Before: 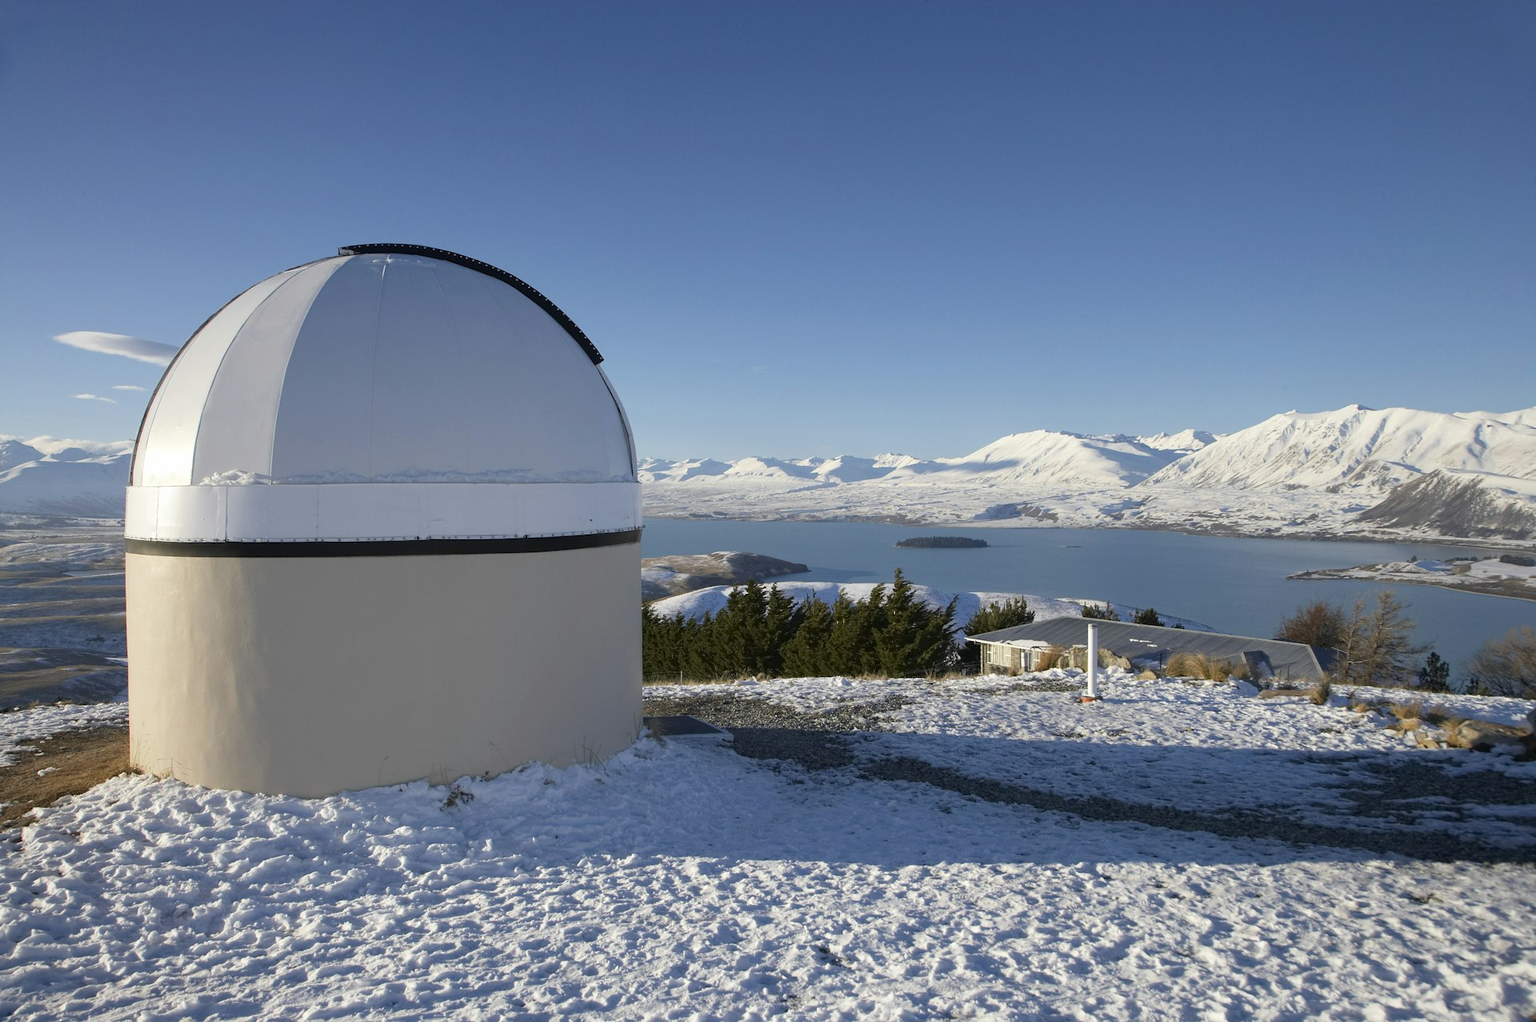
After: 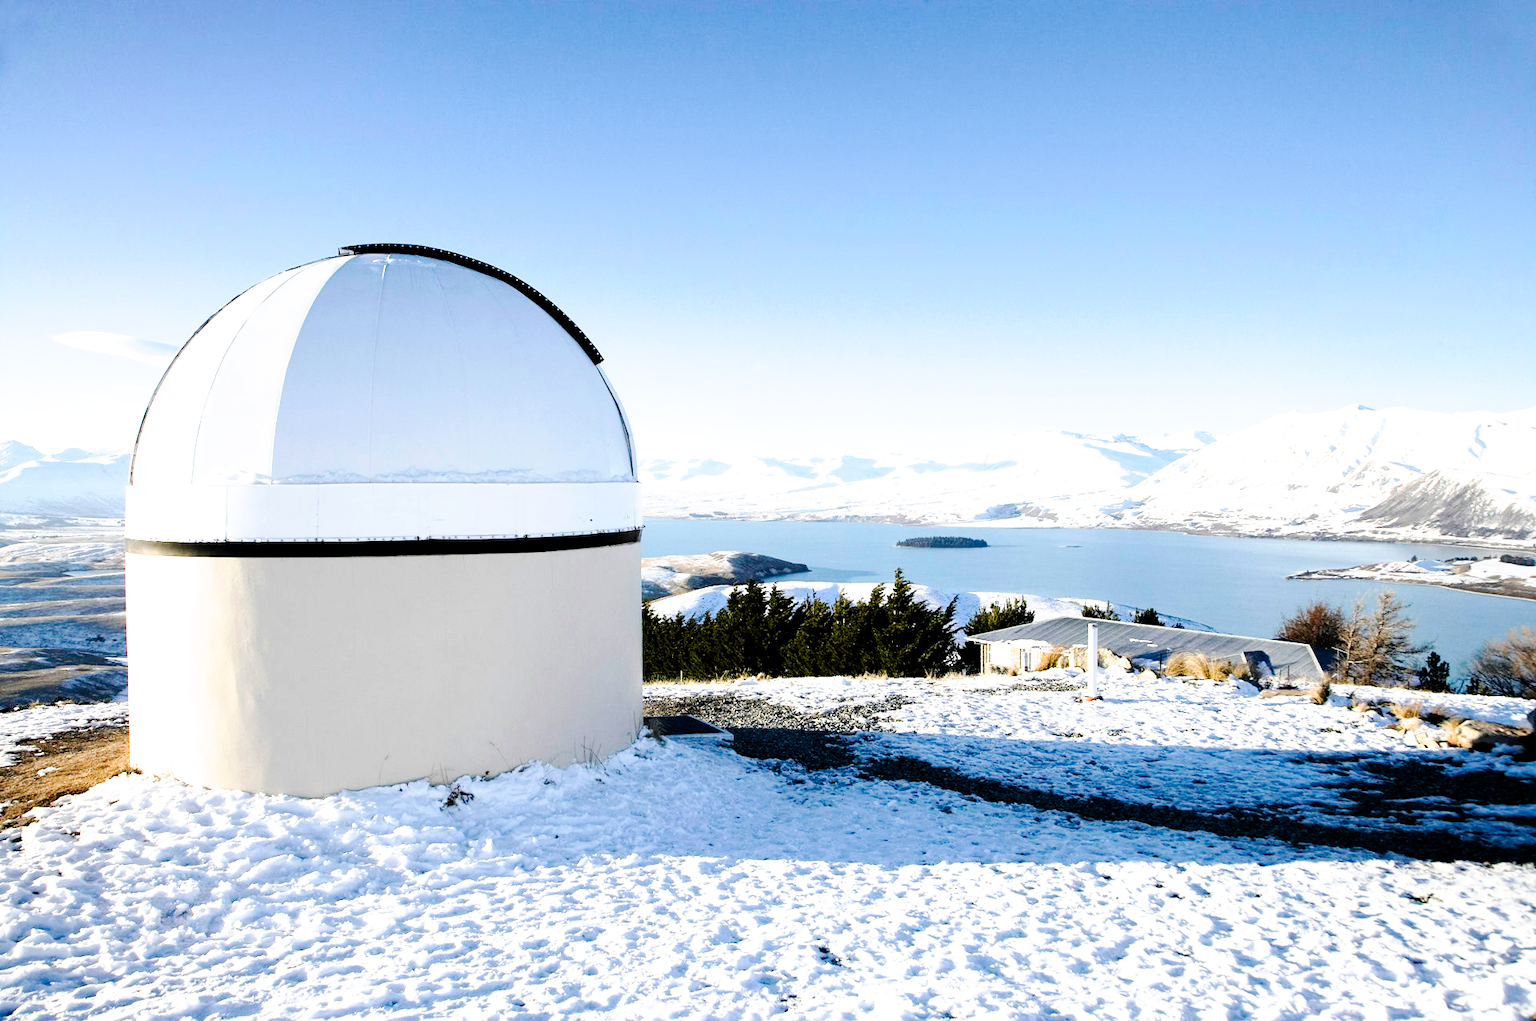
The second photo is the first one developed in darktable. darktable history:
exposure: black level correction 0, exposure 1.099 EV, compensate highlight preservation false
tone curve: curves: ch0 [(0, 0) (0.003, 0) (0.011, 0.001) (0.025, 0.003) (0.044, 0.005) (0.069, 0.011) (0.1, 0.021) (0.136, 0.035) (0.177, 0.079) (0.224, 0.134) (0.277, 0.219) (0.335, 0.315) (0.399, 0.42) (0.468, 0.529) (0.543, 0.636) (0.623, 0.727) (0.709, 0.805) (0.801, 0.88) (0.898, 0.957) (1, 1)], preserve colors none
filmic rgb: black relative exposure -6.47 EV, white relative exposure 2.43 EV, threshold 3 EV, target white luminance 99.968%, hardness 5.26, latitude 1.07%, contrast 1.423, highlights saturation mix 3.33%, enable highlight reconstruction true
